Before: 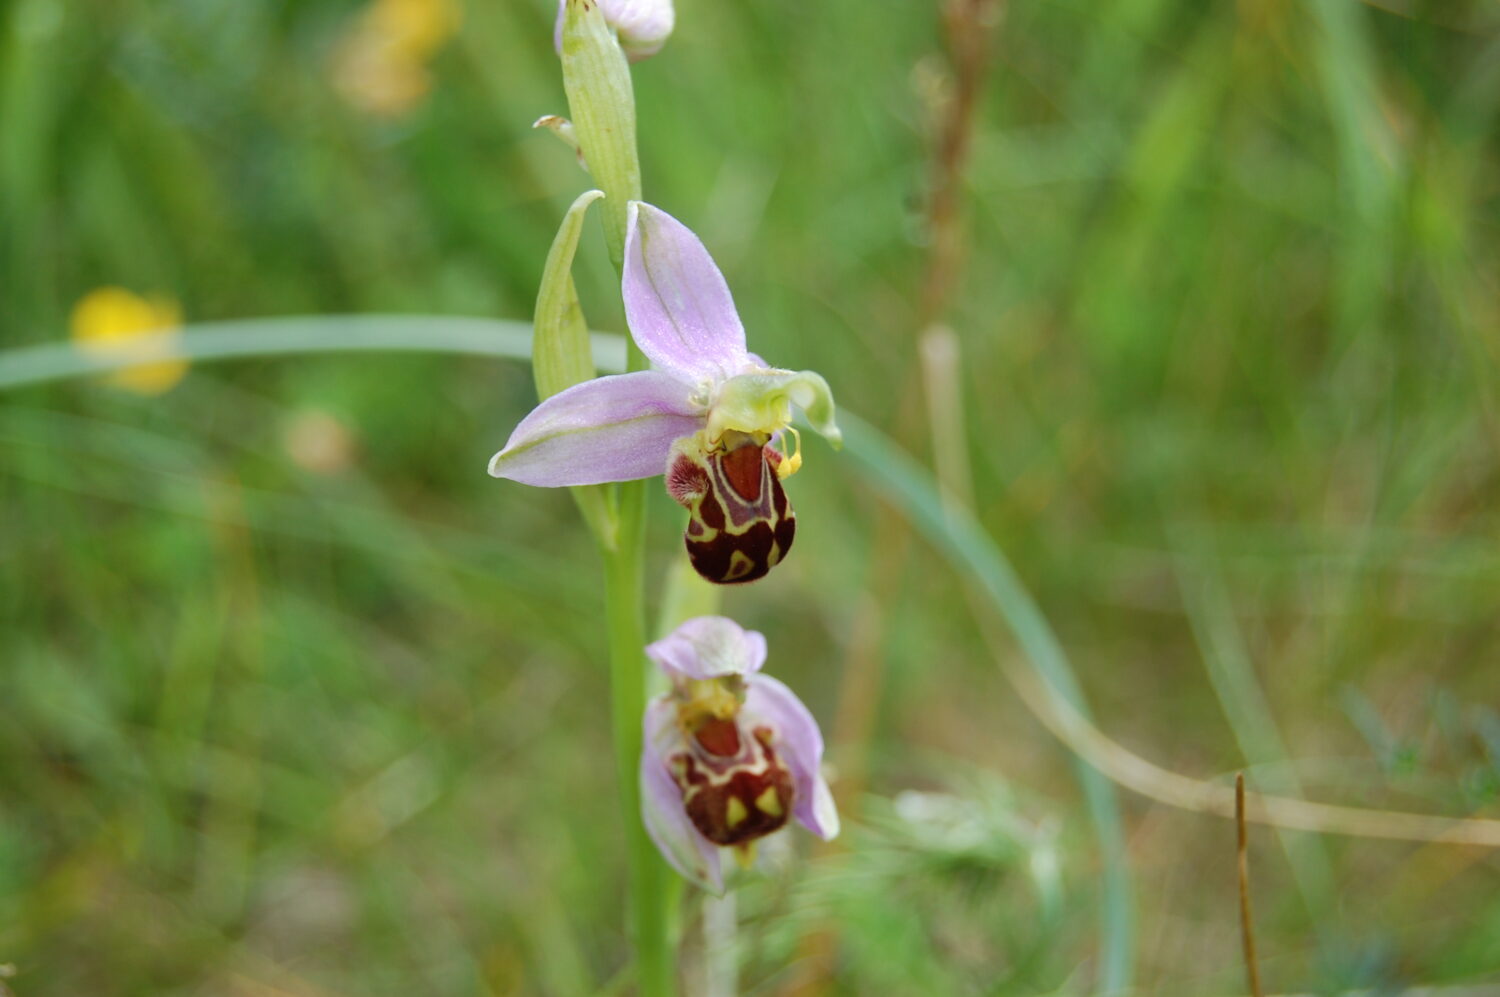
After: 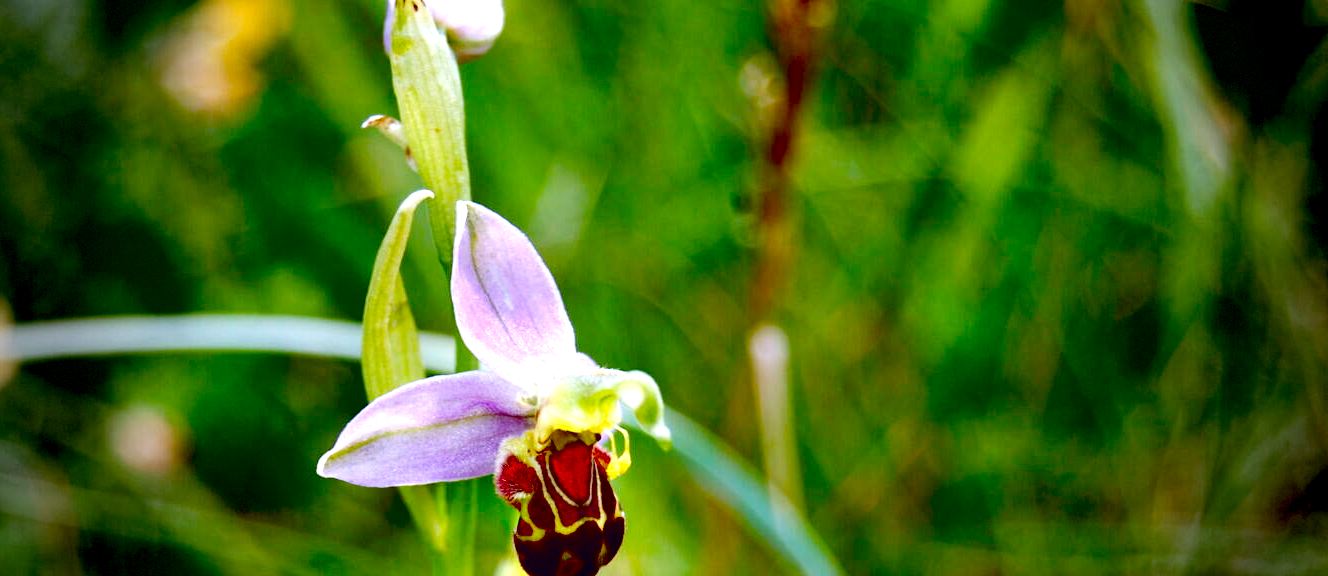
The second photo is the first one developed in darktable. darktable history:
crop and rotate: left 11.464%, bottom 42.183%
color correction: highlights a* 3.16, highlights b* -0.977, shadows a* -0.08, shadows b* 2.04, saturation 0.981
tone equalizer: -8 EV -0.425 EV, -7 EV -0.368 EV, -6 EV -0.367 EV, -5 EV -0.248 EV, -3 EV 0.213 EV, -2 EV 0.333 EV, -1 EV 0.407 EV, +0 EV 0.428 EV
exposure: black level correction 0.1, exposure -0.084 EV, compensate highlight preservation false
vignetting: fall-off start 65.3%, width/height ratio 0.888, dithering 8-bit output
contrast equalizer: octaves 7, y [[0.6 ×6], [0.55 ×6], [0 ×6], [0 ×6], [0 ×6]]
contrast brightness saturation: contrast 0.043, saturation 0.073
